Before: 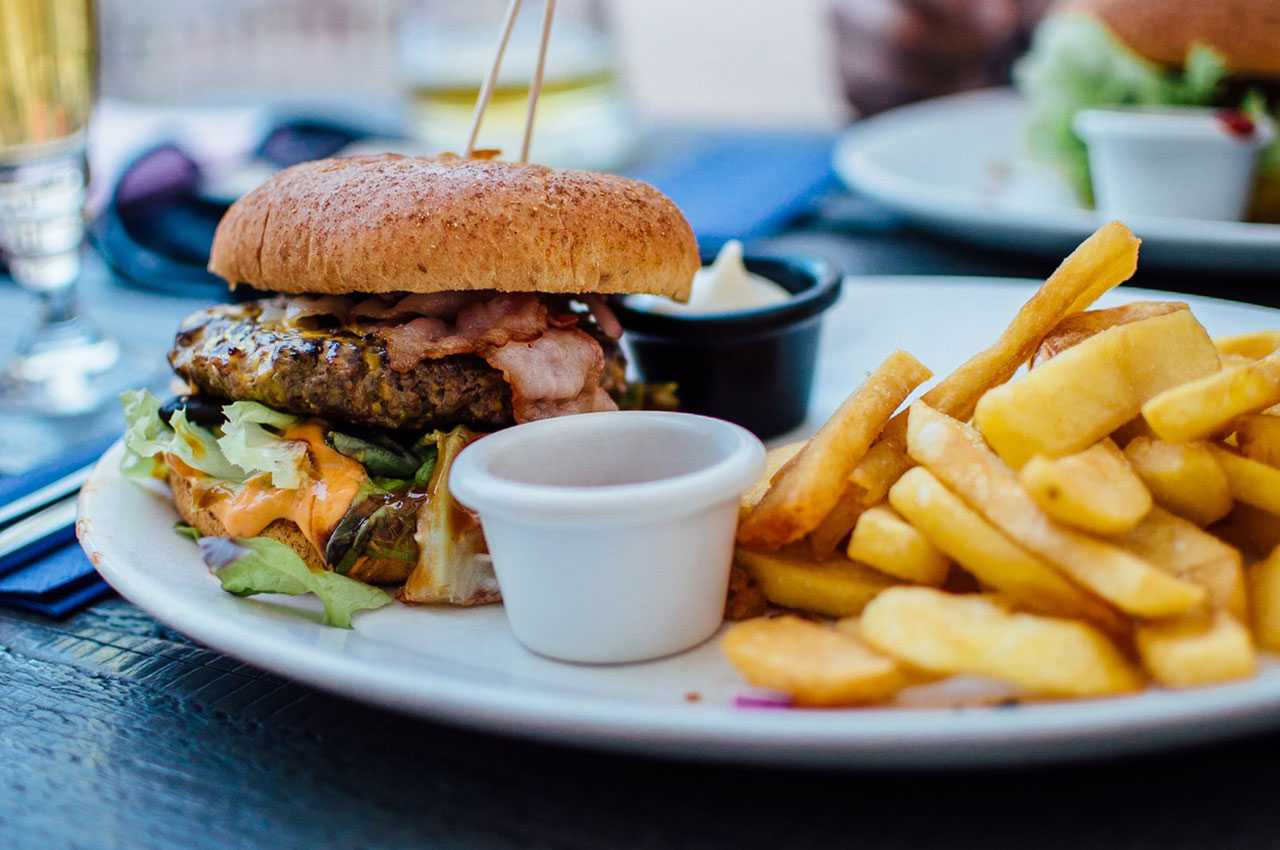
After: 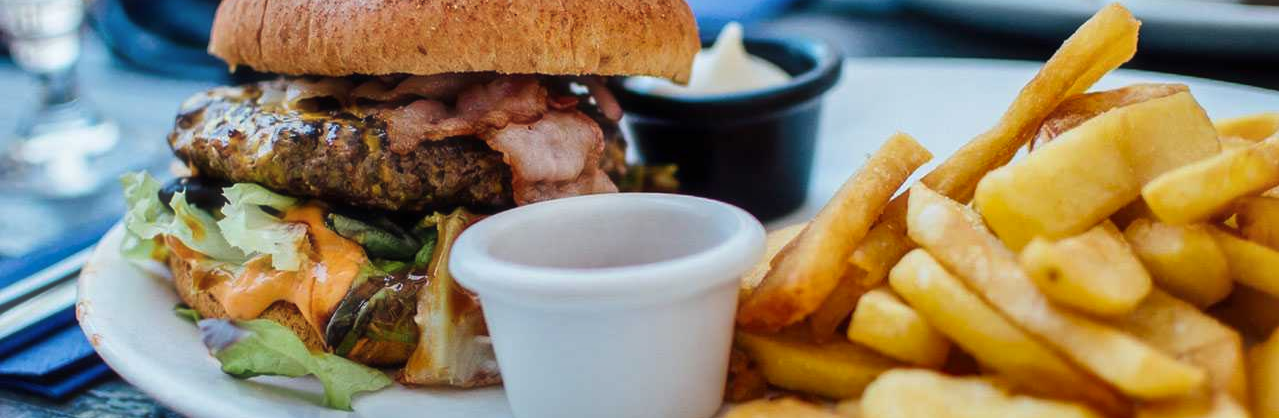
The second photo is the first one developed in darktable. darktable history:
crop and rotate: top 25.758%, bottom 24.989%
haze removal: strength -0.1, compatibility mode true, adaptive false
shadows and highlights: radius 117.94, shadows 41.53, highlights -61.51, highlights color adjustment 89.75%, soften with gaussian
